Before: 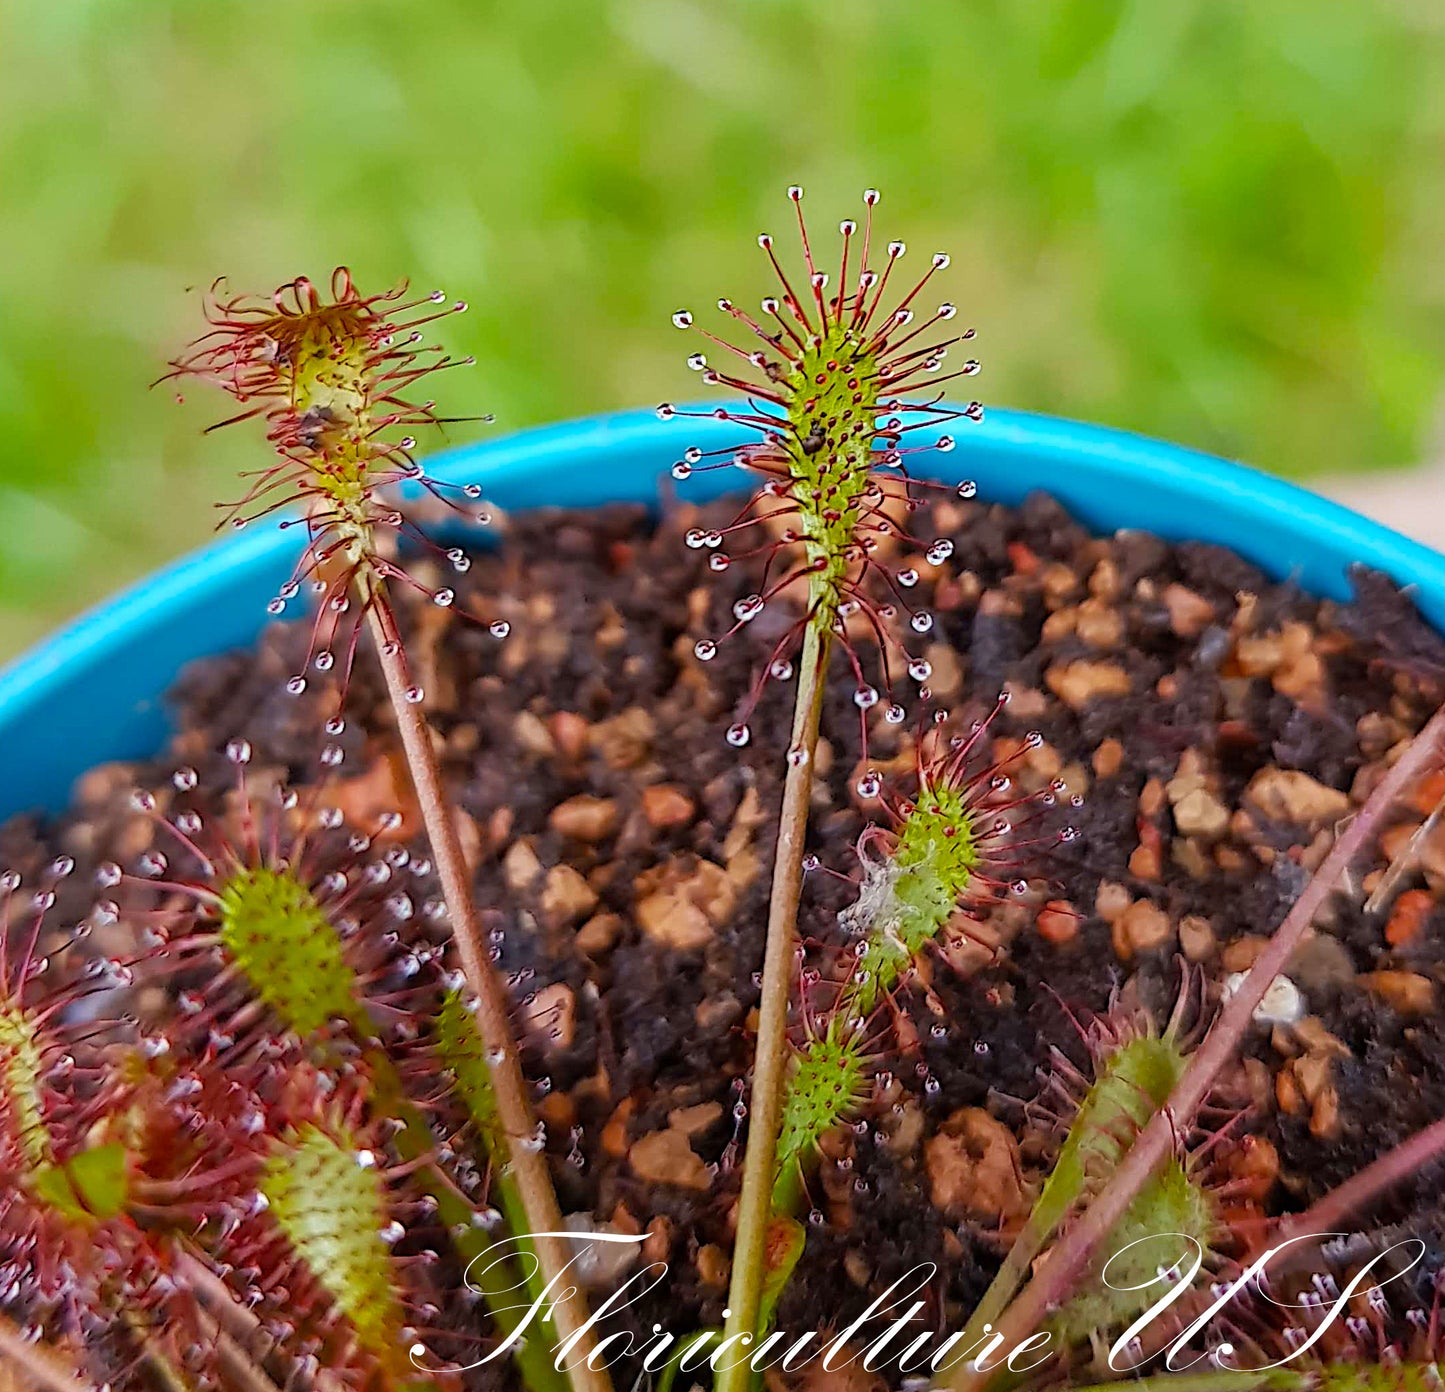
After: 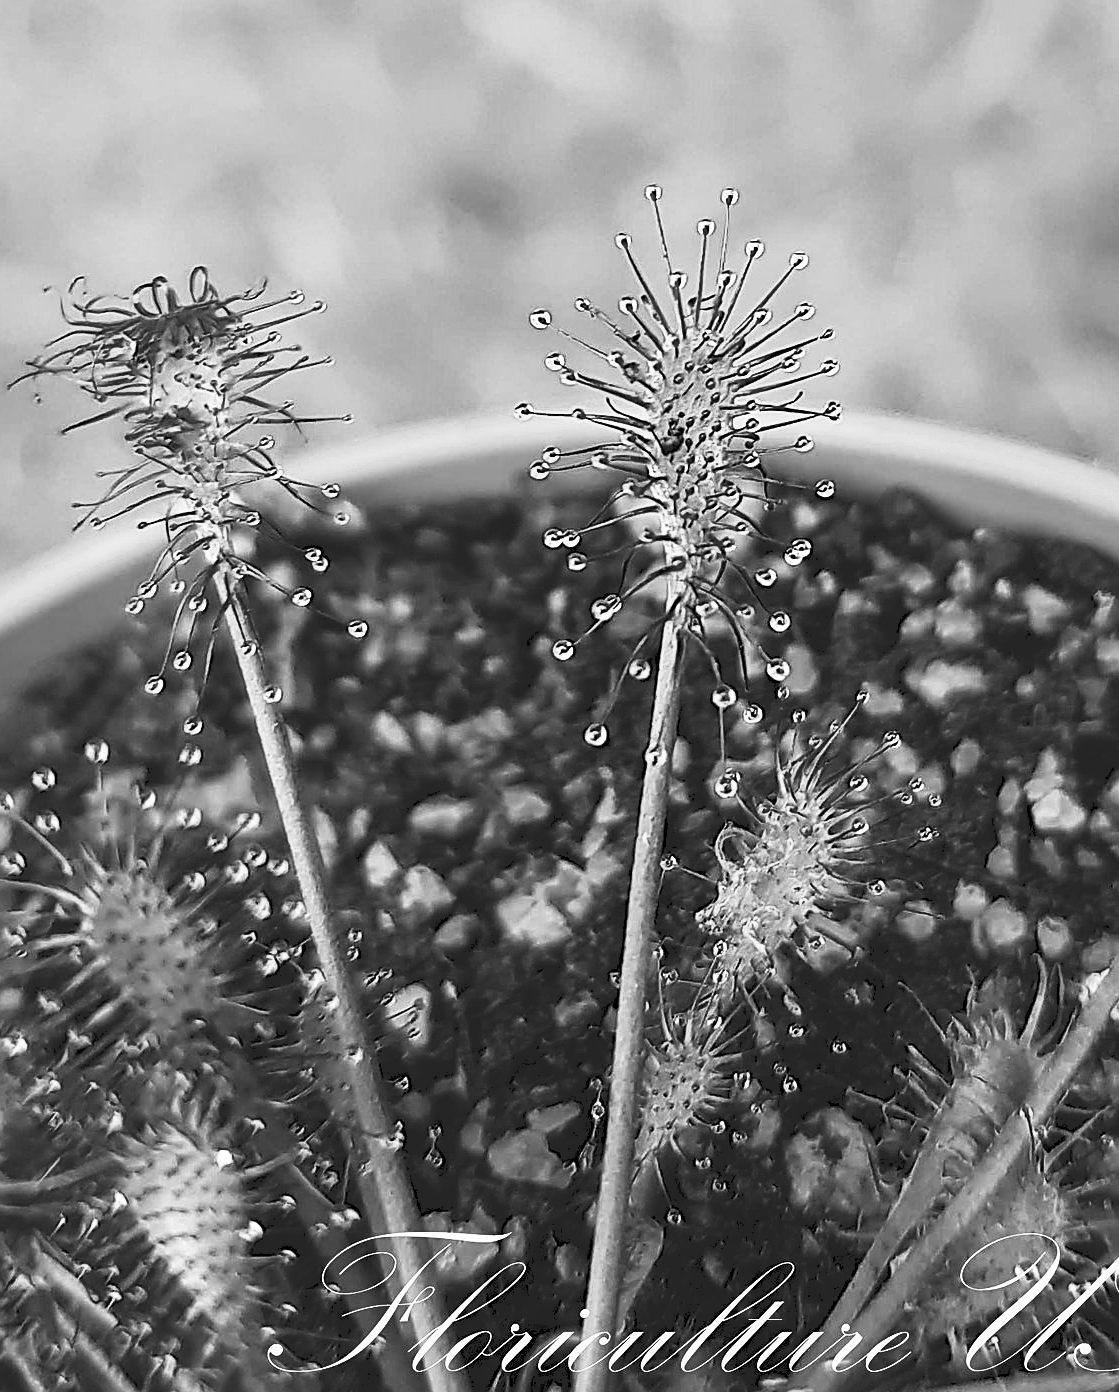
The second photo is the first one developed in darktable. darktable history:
tone curve: curves: ch0 [(0, 0) (0.003, 0.142) (0.011, 0.142) (0.025, 0.147) (0.044, 0.147) (0.069, 0.152) (0.1, 0.16) (0.136, 0.172) (0.177, 0.193) (0.224, 0.221) (0.277, 0.264) (0.335, 0.322) (0.399, 0.399) (0.468, 0.49) (0.543, 0.593) (0.623, 0.723) (0.709, 0.841) (0.801, 0.925) (0.898, 0.976) (1, 1)], preserve colors none
monochrome: a 32, b 64, size 2.3
crop: left 9.88%, right 12.664%
sharpen: on, module defaults
